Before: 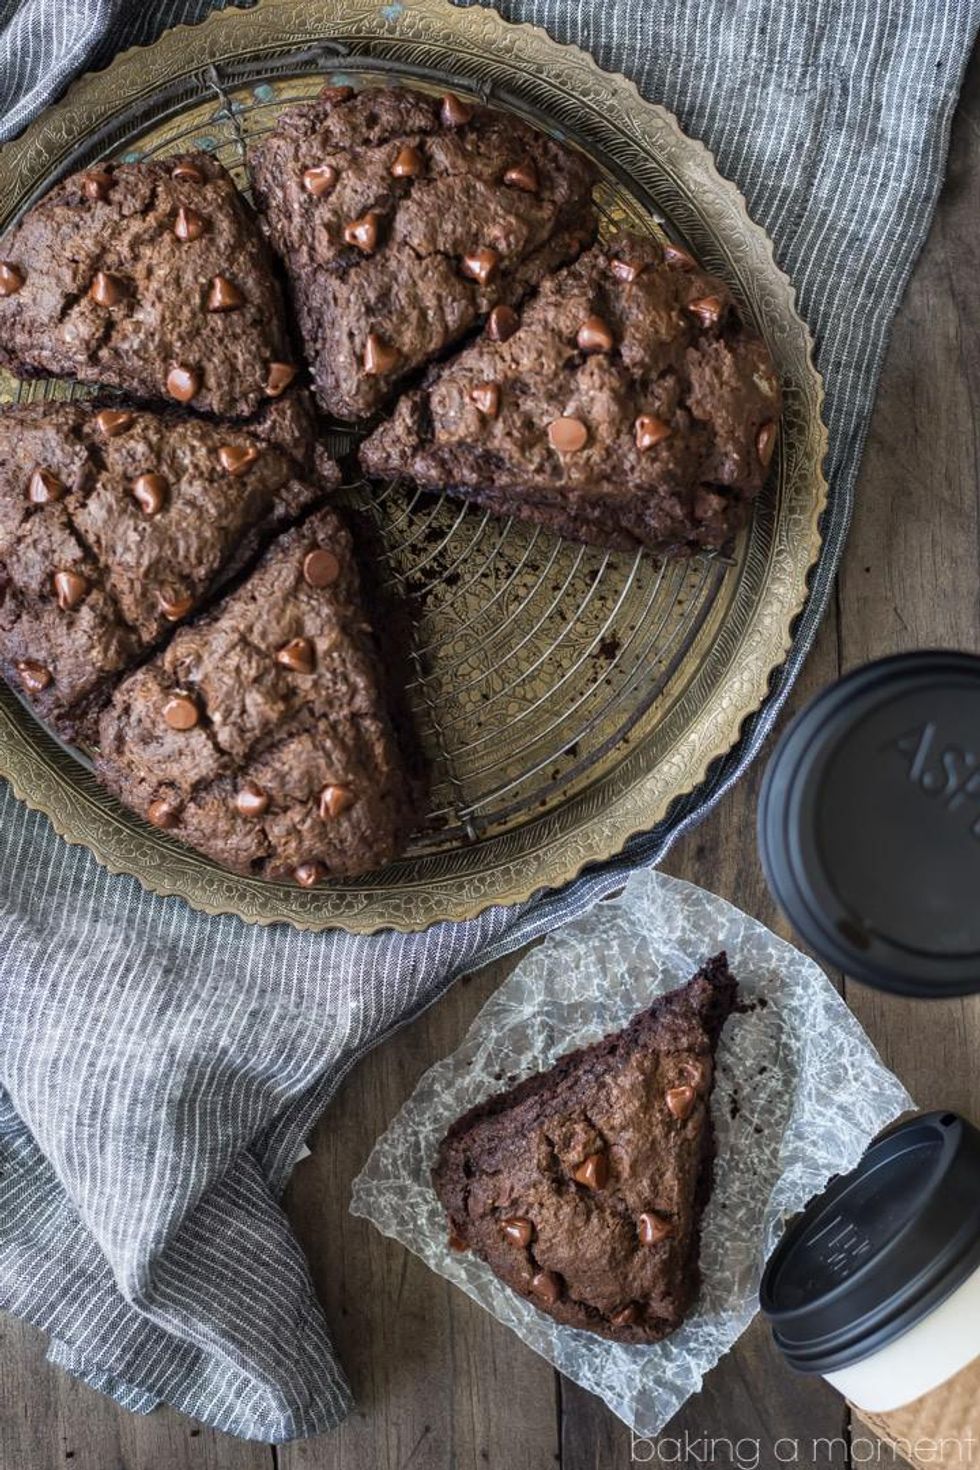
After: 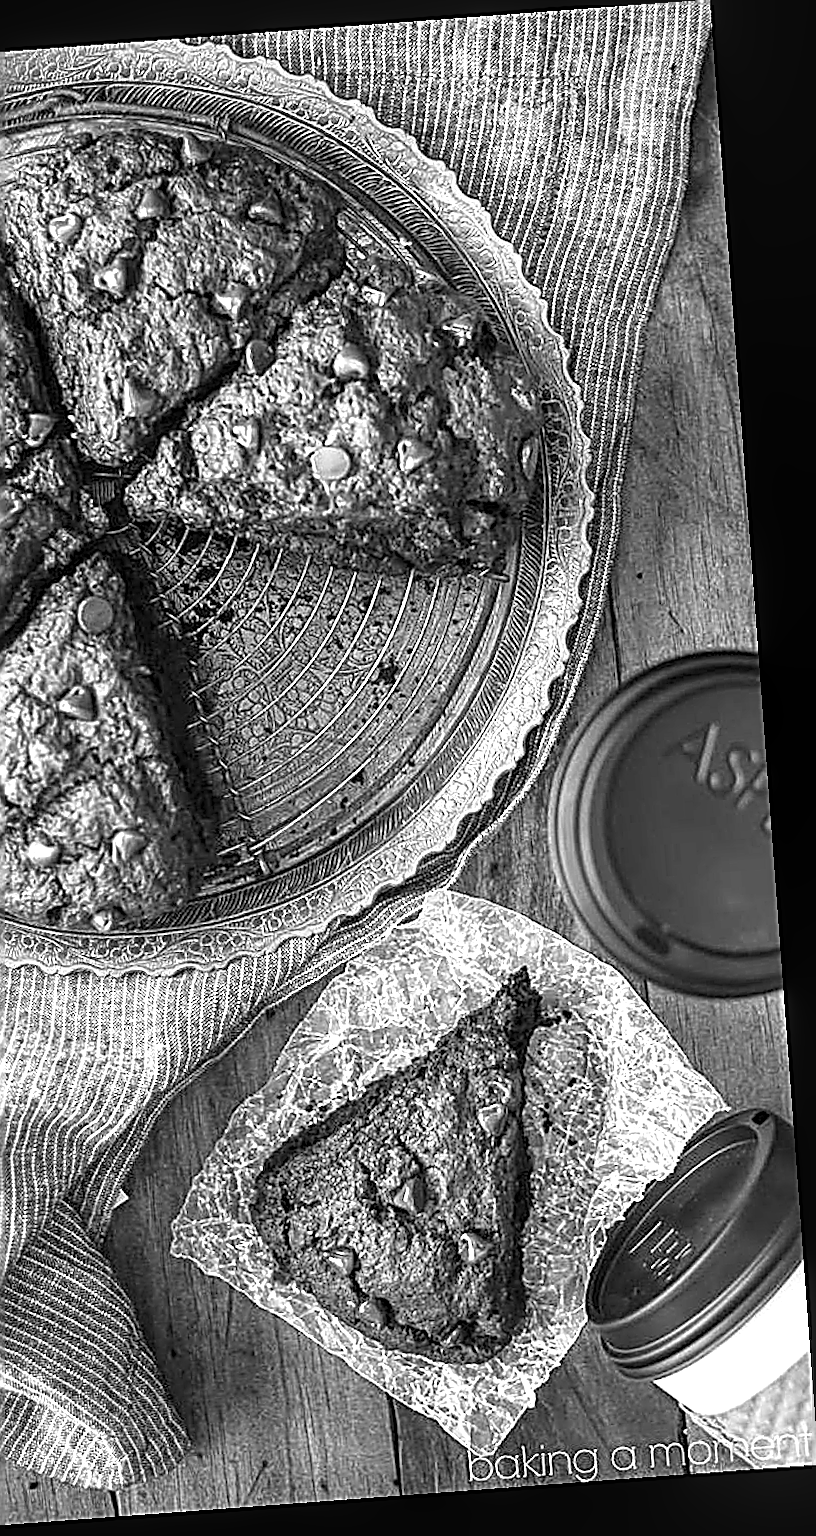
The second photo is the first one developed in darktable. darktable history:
crop and rotate: left 24.6%
exposure: black level correction 0, exposure 1 EV, compensate exposure bias true, compensate highlight preservation false
local contrast: on, module defaults
white balance: red 1.066, blue 1.119
monochrome: size 1
sharpen: amount 2
rotate and perspective: rotation -4.25°, automatic cropping off
